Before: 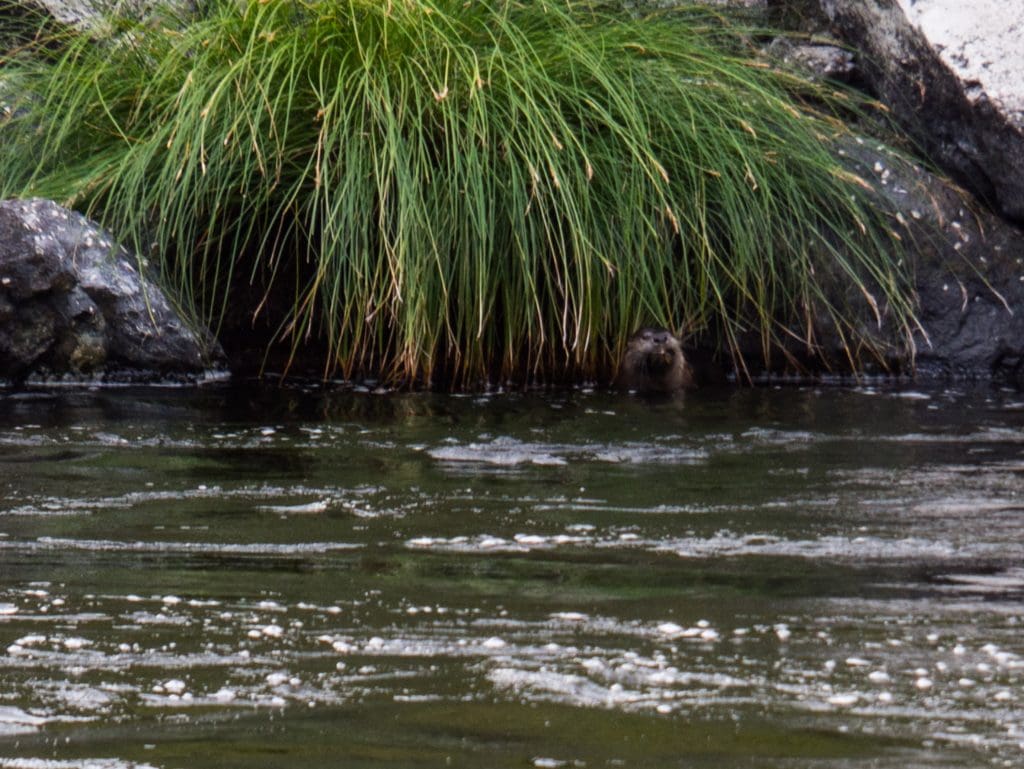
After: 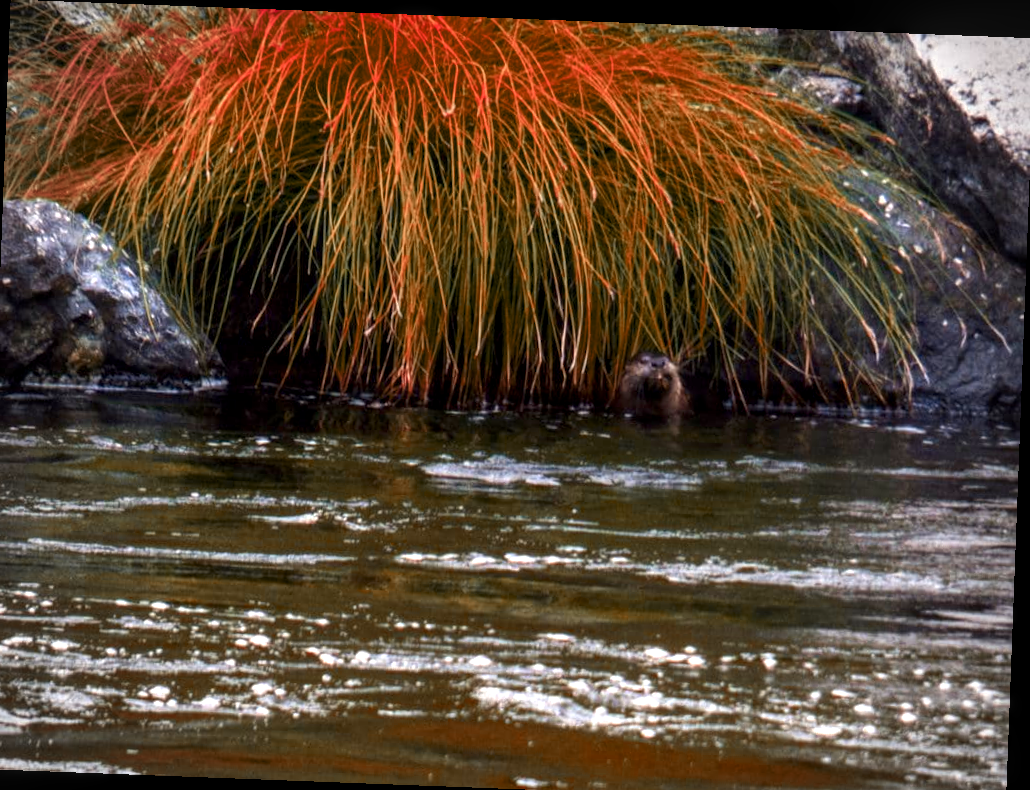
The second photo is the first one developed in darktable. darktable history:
white balance: red 1.009, blue 0.985
exposure: exposure -0.116 EV, compensate exposure bias true, compensate highlight preservation false
vignetting: on, module defaults
color balance rgb: linear chroma grading › global chroma 20%, perceptual saturation grading › global saturation 25%, perceptual brilliance grading › global brilliance 20%, global vibrance 20%
crop: left 1.743%, right 0.268%, bottom 2.011%
rotate and perspective: rotation 2.17°, automatic cropping off
local contrast: on, module defaults
color zones: curves: ch0 [(0.006, 0.385) (0.143, 0.563) (0.243, 0.321) (0.352, 0.464) (0.516, 0.456) (0.625, 0.5) (0.75, 0.5) (0.875, 0.5)]; ch1 [(0, 0.5) (0.134, 0.504) (0.246, 0.463) (0.421, 0.515) (0.5, 0.56) (0.625, 0.5) (0.75, 0.5) (0.875, 0.5)]; ch2 [(0, 0.5) (0.131, 0.426) (0.307, 0.289) (0.38, 0.188) (0.513, 0.216) (0.625, 0.548) (0.75, 0.468) (0.838, 0.396) (0.971, 0.311)]
